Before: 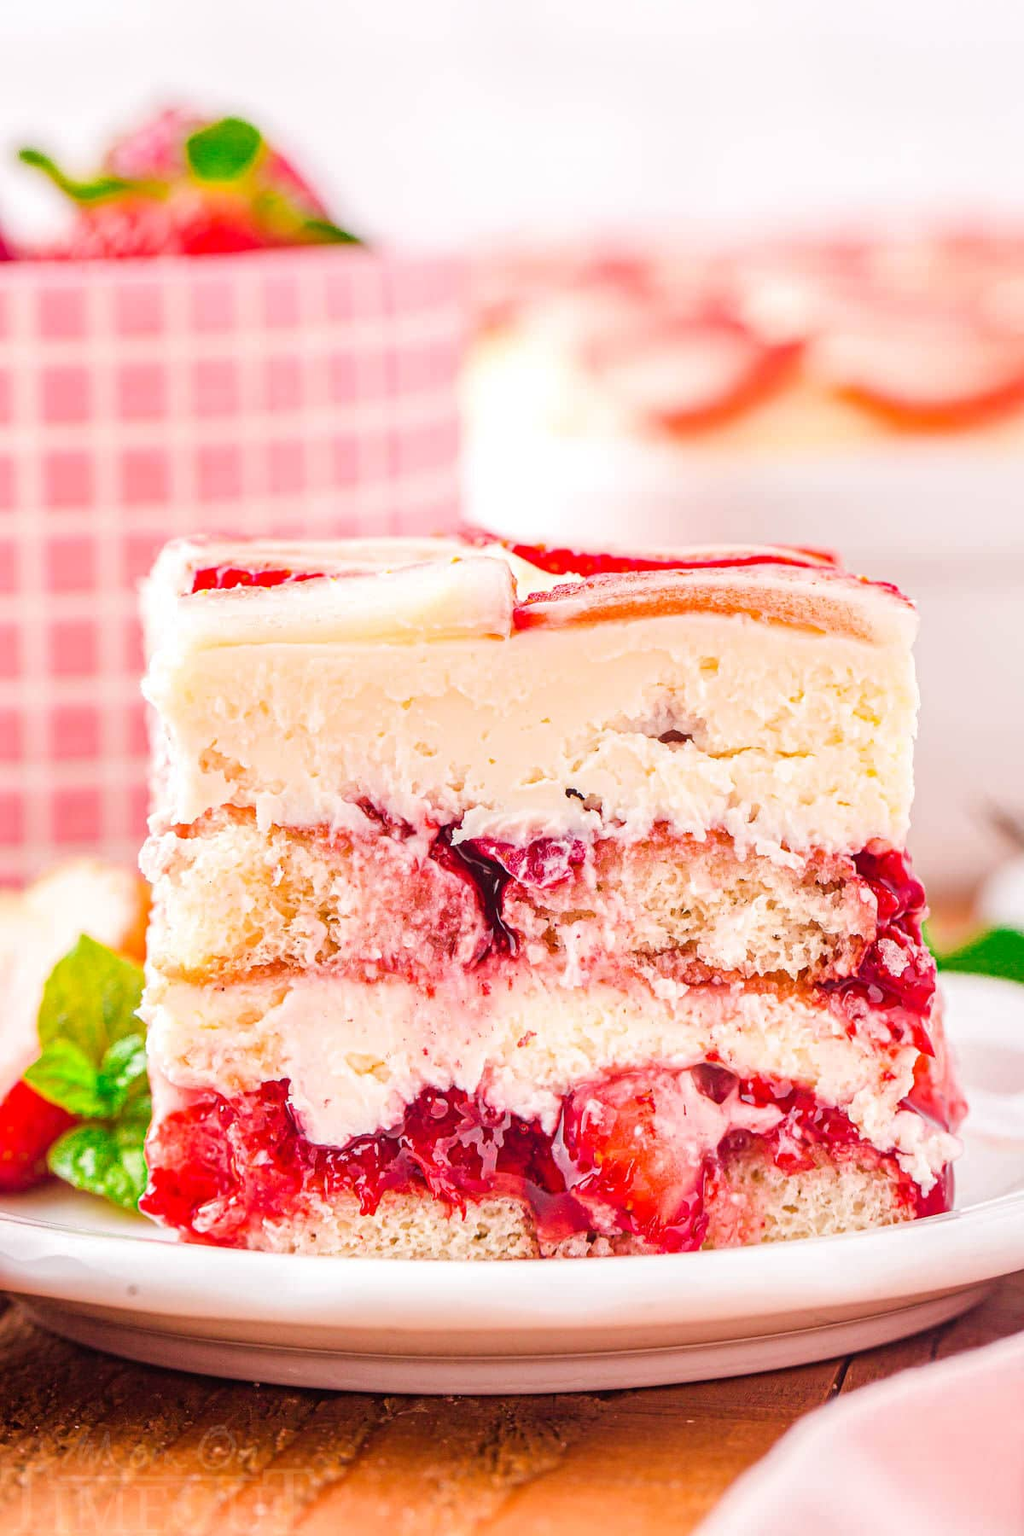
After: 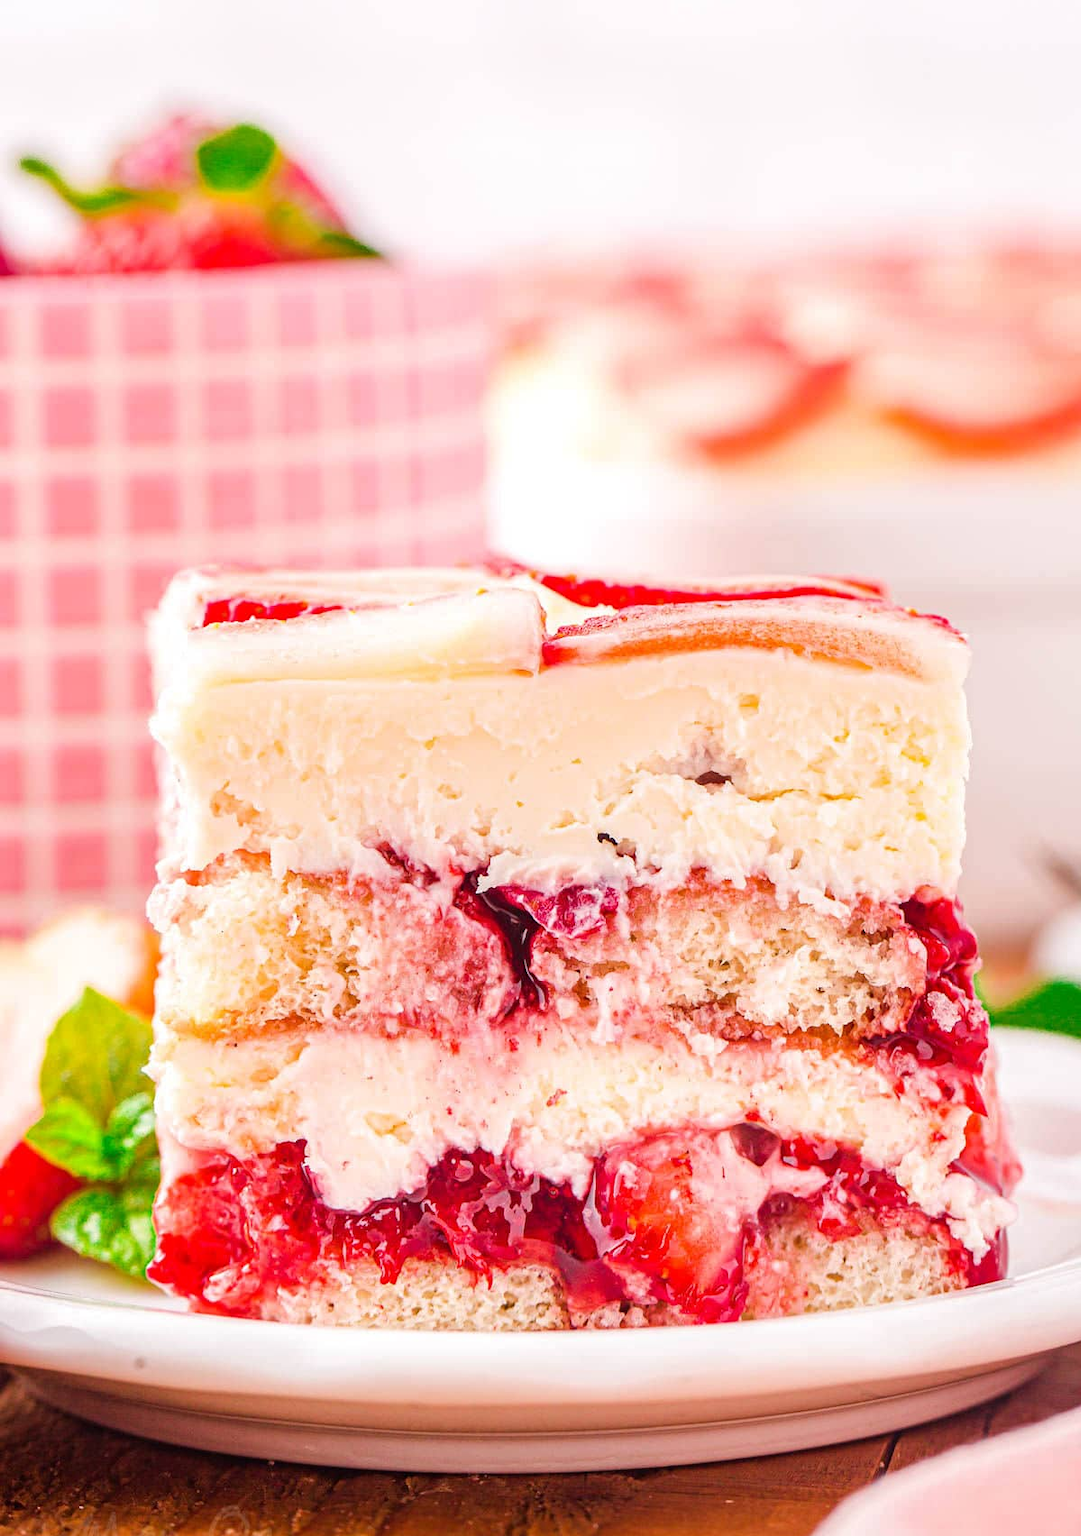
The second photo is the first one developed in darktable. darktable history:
crop and rotate: top 0.009%, bottom 5.29%
